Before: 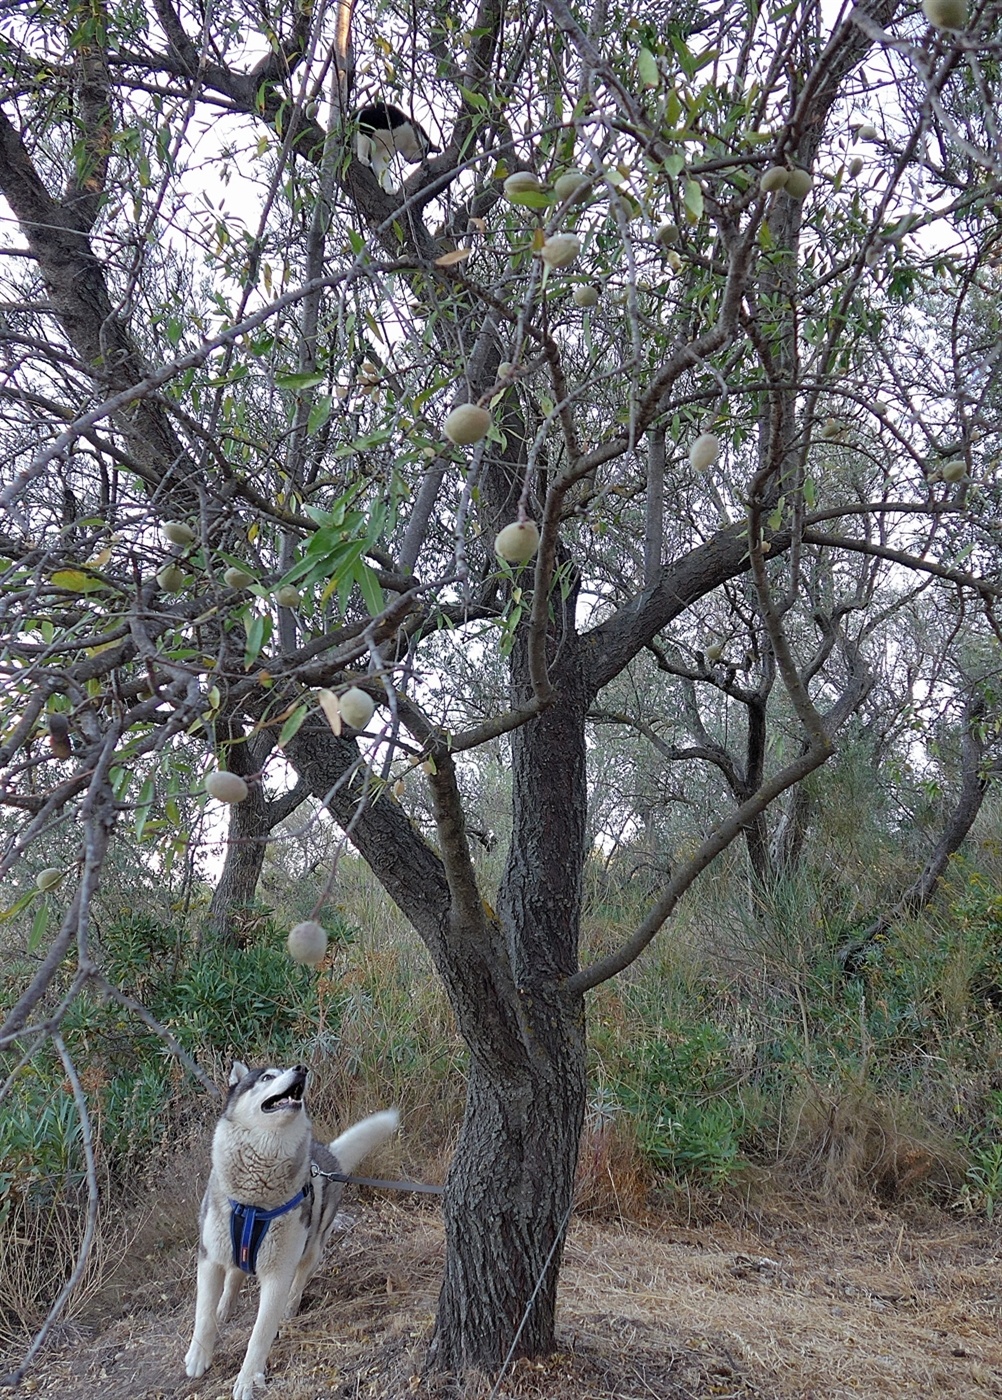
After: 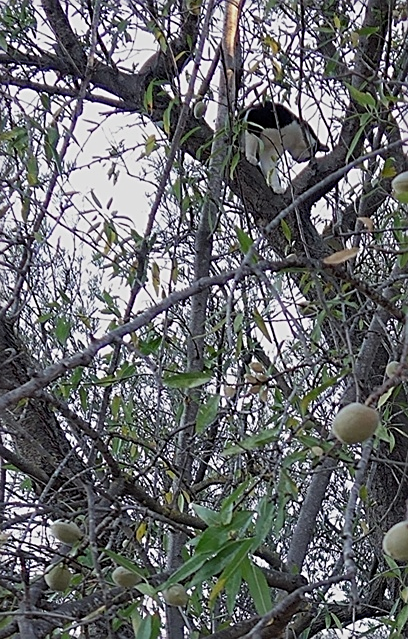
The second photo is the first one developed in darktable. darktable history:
crop and rotate: left 11.264%, top 0.115%, right 47.952%, bottom 54.23%
exposure: exposure -0.406 EV, compensate highlight preservation false
sharpen: on, module defaults
